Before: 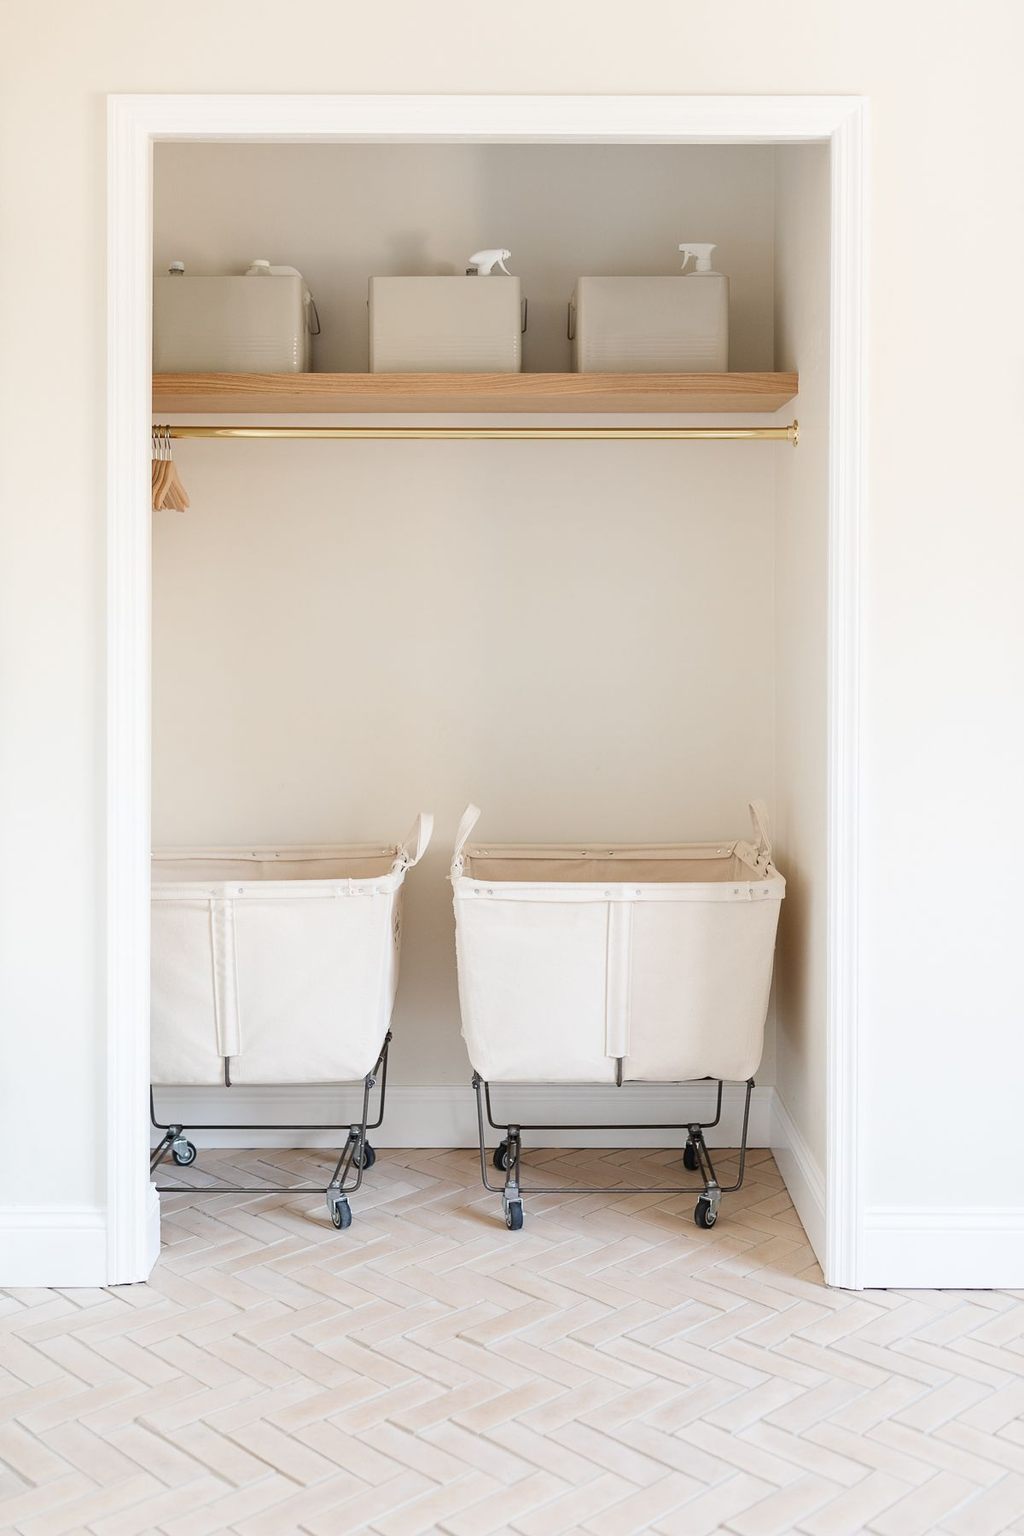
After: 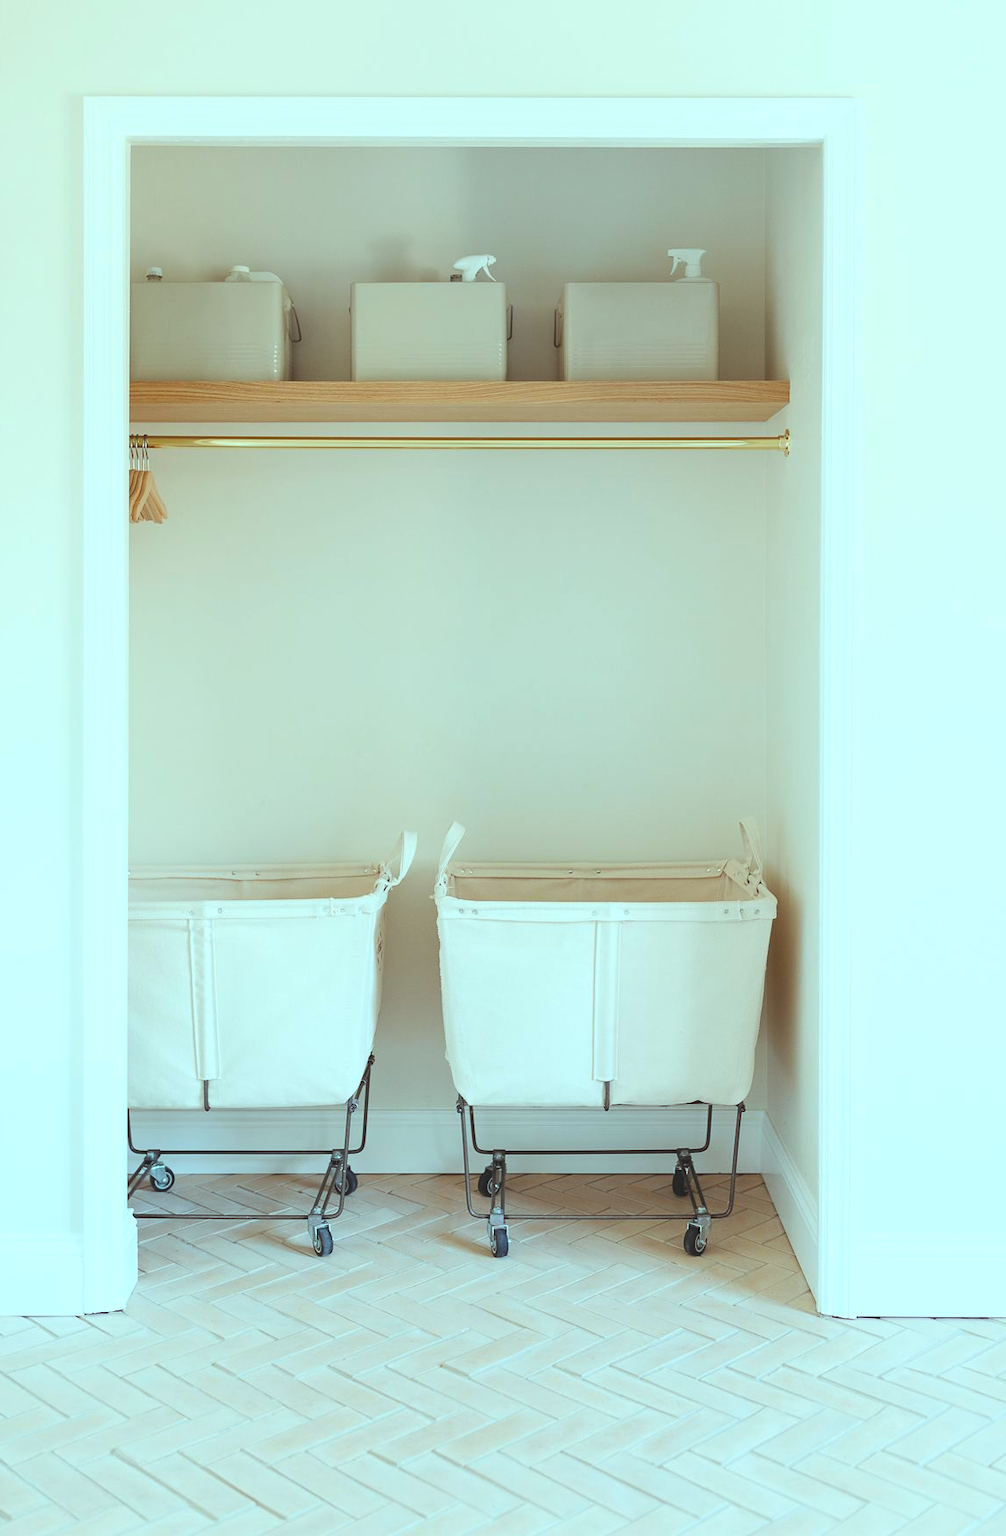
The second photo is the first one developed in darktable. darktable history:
color balance rgb: highlights gain › chroma 4.062%, highlights gain › hue 200.56°, global offset › luminance 1.522%, perceptual saturation grading › global saturation 10.293%, global vibrance 20%
crop and rotate: left 2.507%, right 1.31%, bottom 2.141%
